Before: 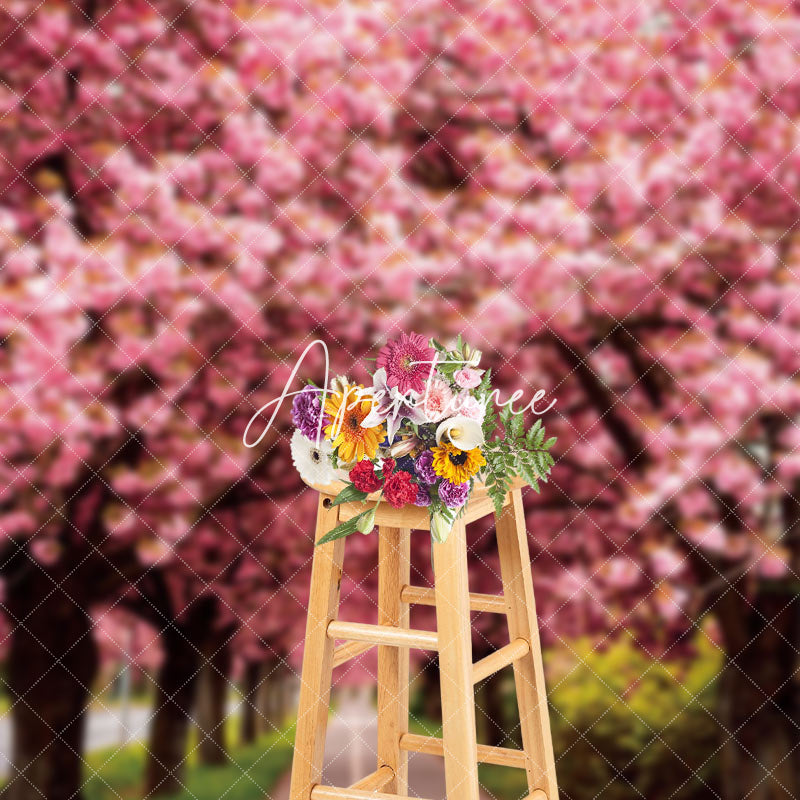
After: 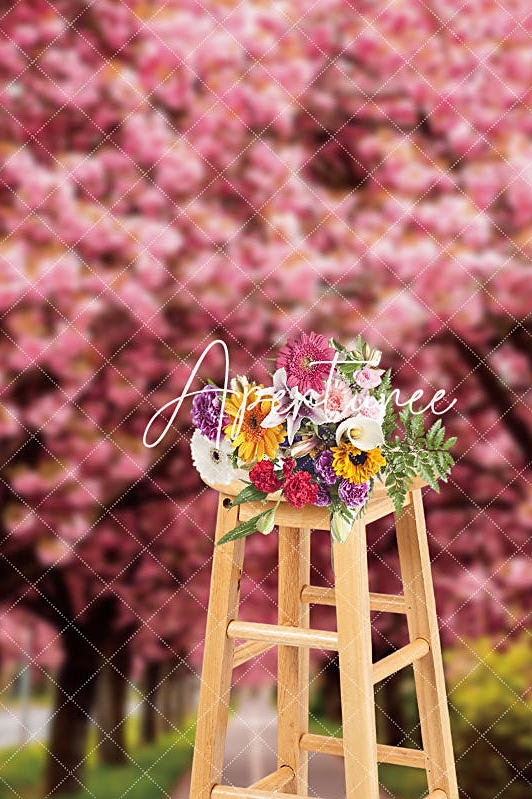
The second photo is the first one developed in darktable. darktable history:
shadows and highlights: radius 336.27, shadows 28.39, soften with gaussian
sharpen: on, module defaults
crop and rotate: left 12.559%, right 20.829%
exposure: exposure -0.045 EV, compensate highlight preservation false
